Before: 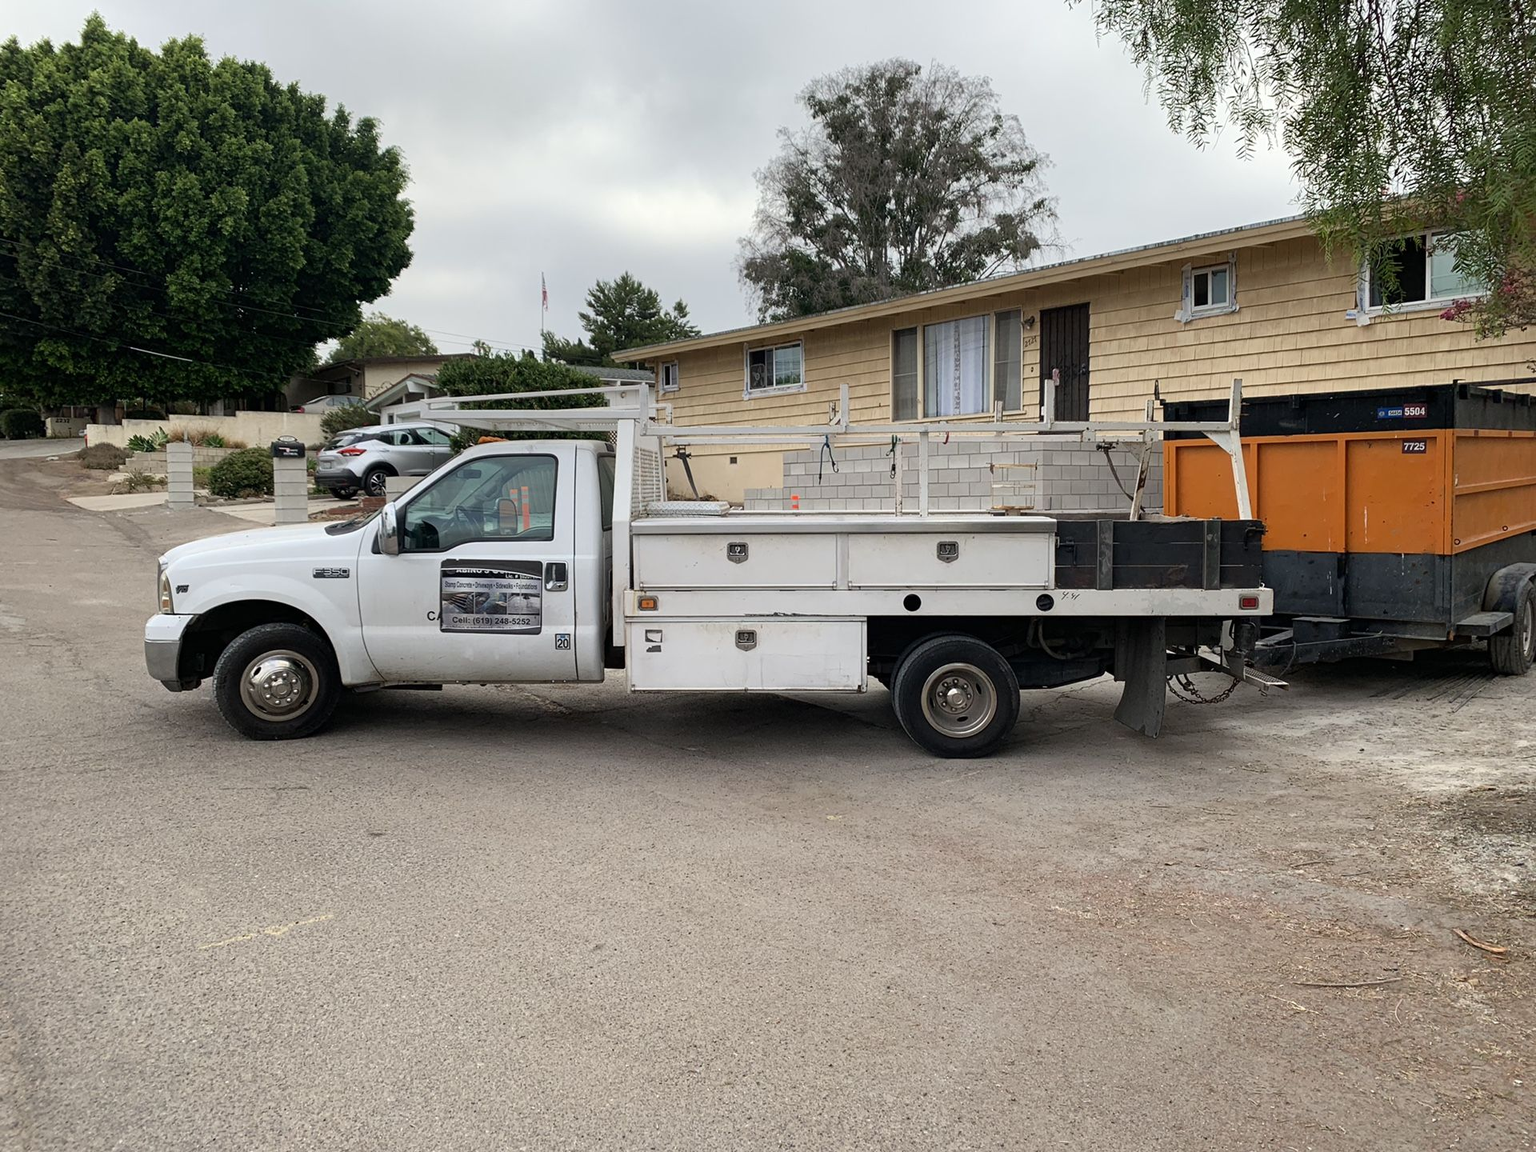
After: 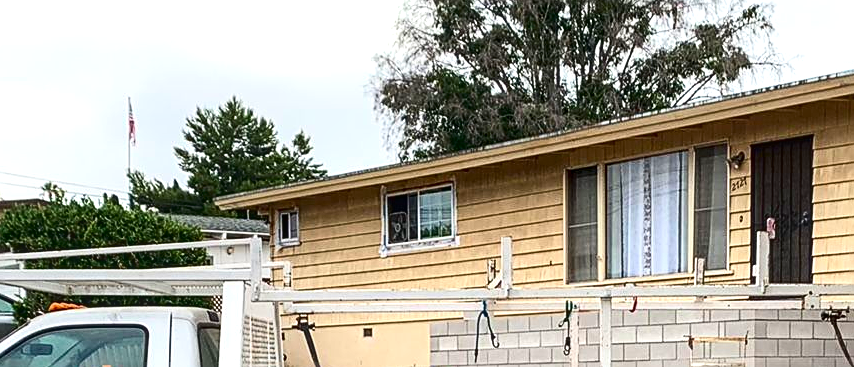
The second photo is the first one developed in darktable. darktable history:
local contrast: on, module defaults
contrast brightness saturation: contrast 0.207, brightness -0.105, saturation 0.206
exposure: exposure 0.7 EV, compensate highlight preservation false
sharpen: on, module defaults
crop: left 28.634%, top 16.877%, right 26.862%, bottom 57.578%
color calibration: illuminant same as pipeline (D50), adaptation none (bypass), x 0.334, y 0.335, temperature 5016.41 K
